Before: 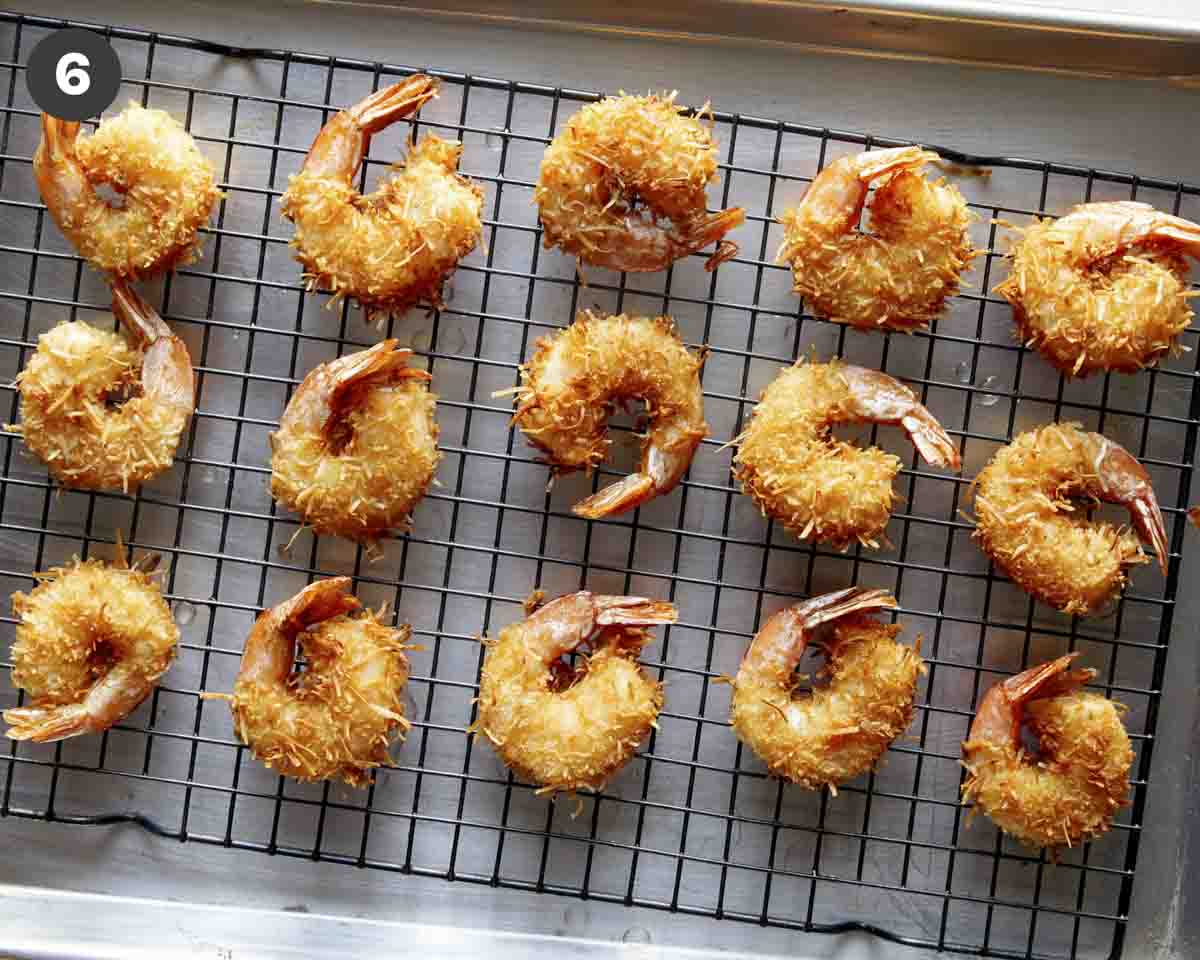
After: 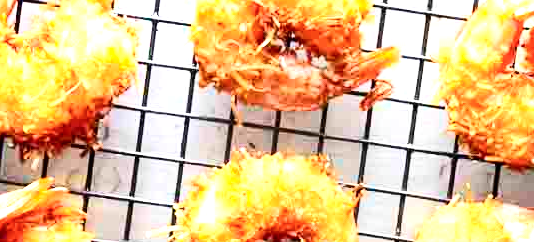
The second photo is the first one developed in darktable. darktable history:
exposure: black level correction 0, exposure 1.496 EV, compensate highlight preservation false
contrast brightness saturation: contrast 0.243, brightness 0.093
color correction: highlights a* -0.233, highlights b* -0.116
crop: left 28.81%, top 16.859%, right 26.626%, bottom 57.856%
